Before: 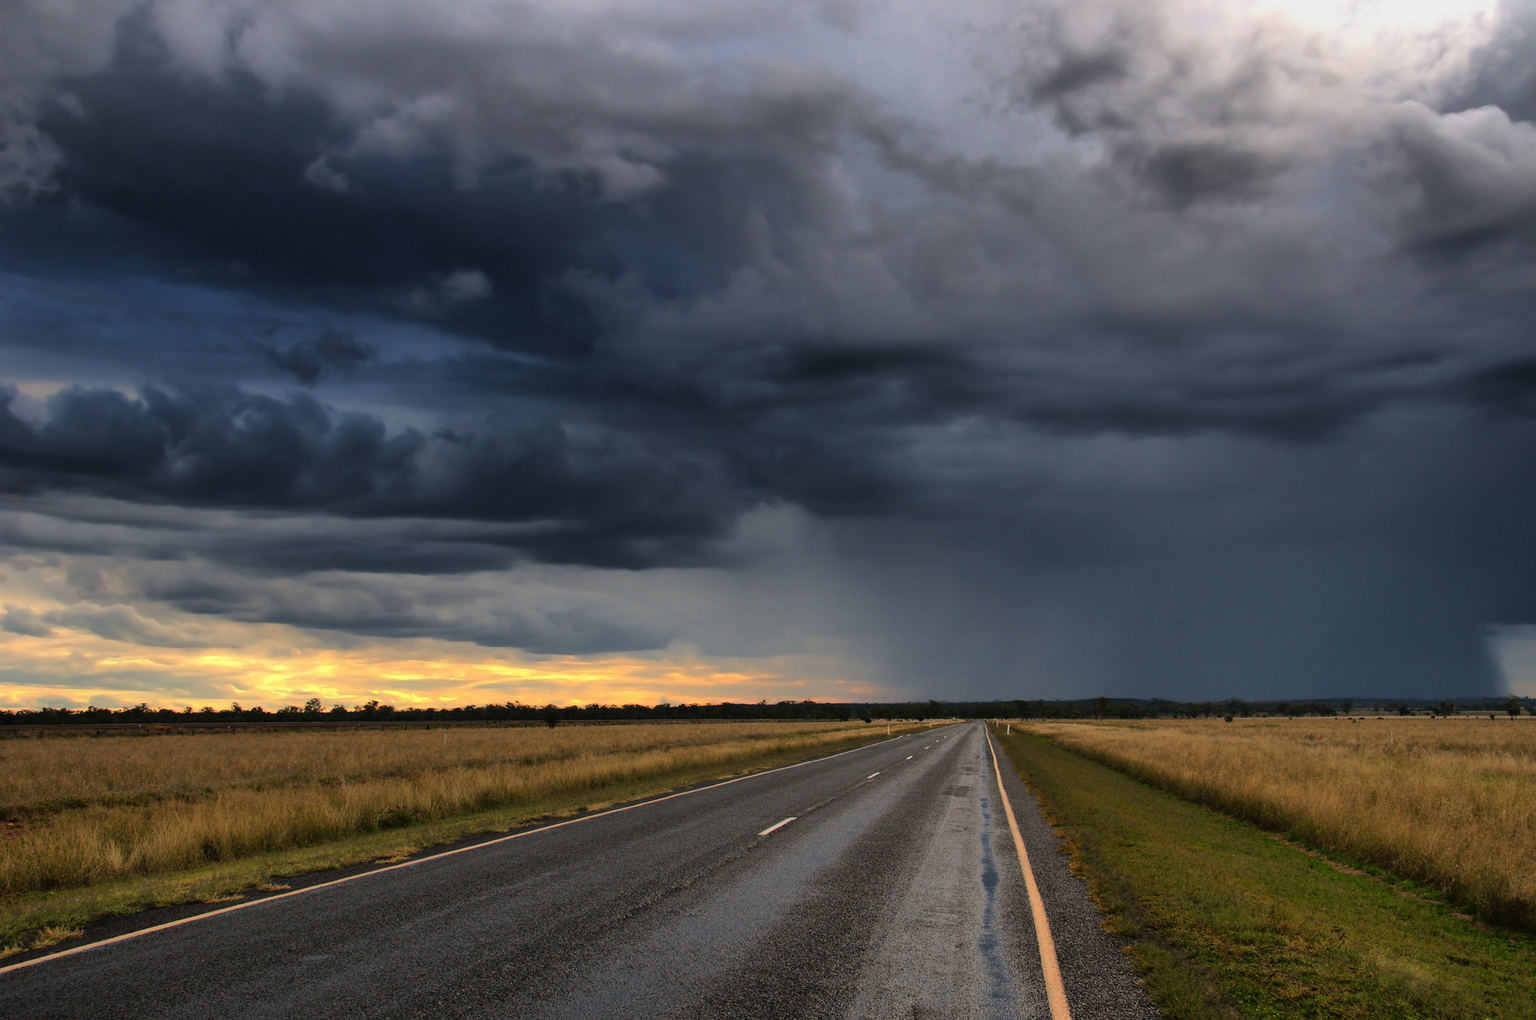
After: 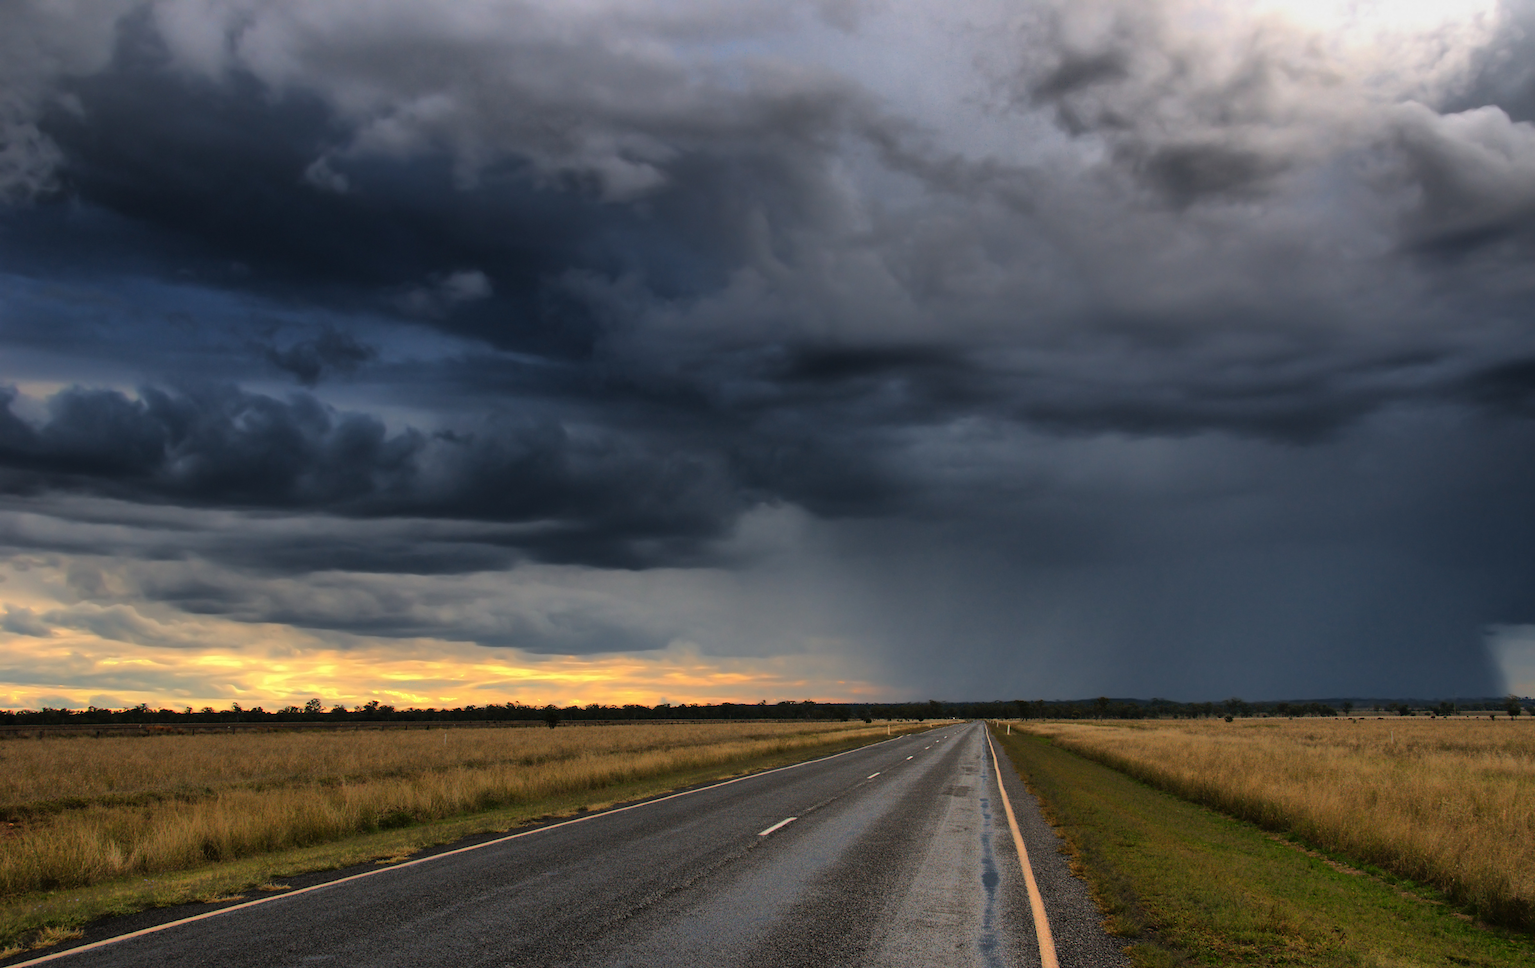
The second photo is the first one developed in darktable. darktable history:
crop and rotate: top 0.004%, bottom 5.035%
